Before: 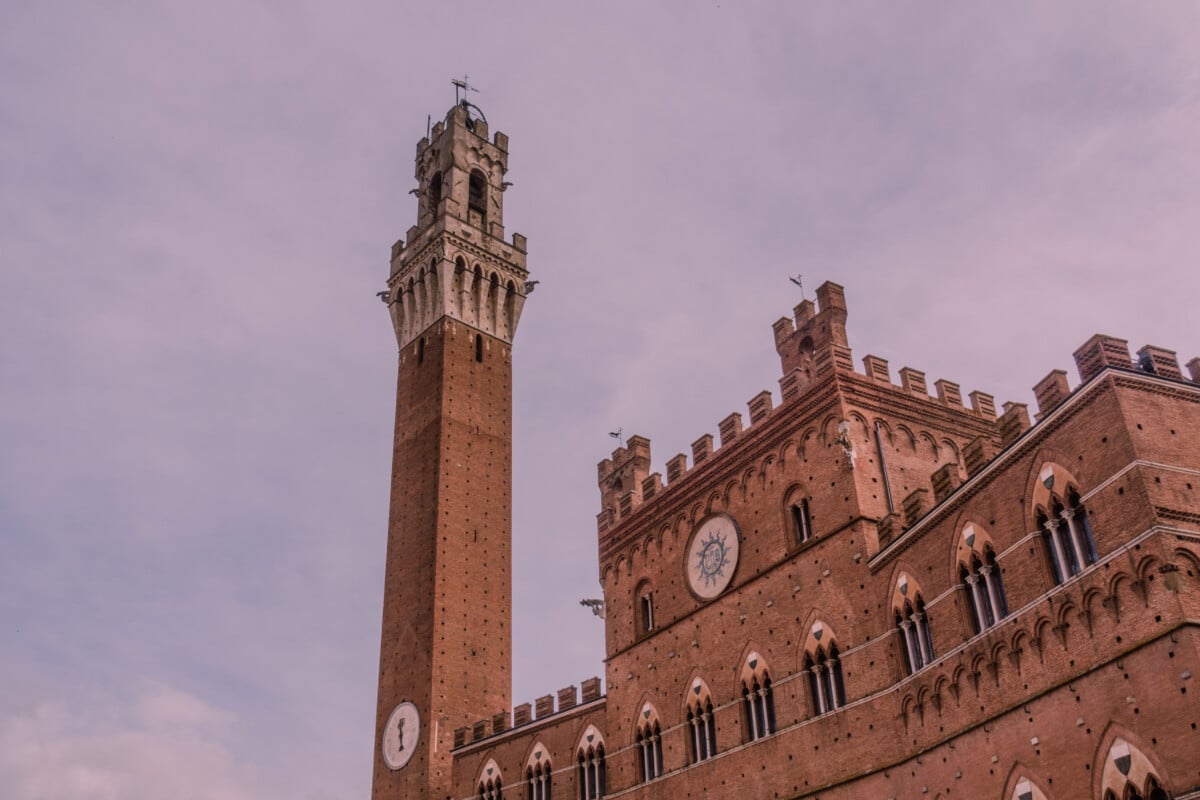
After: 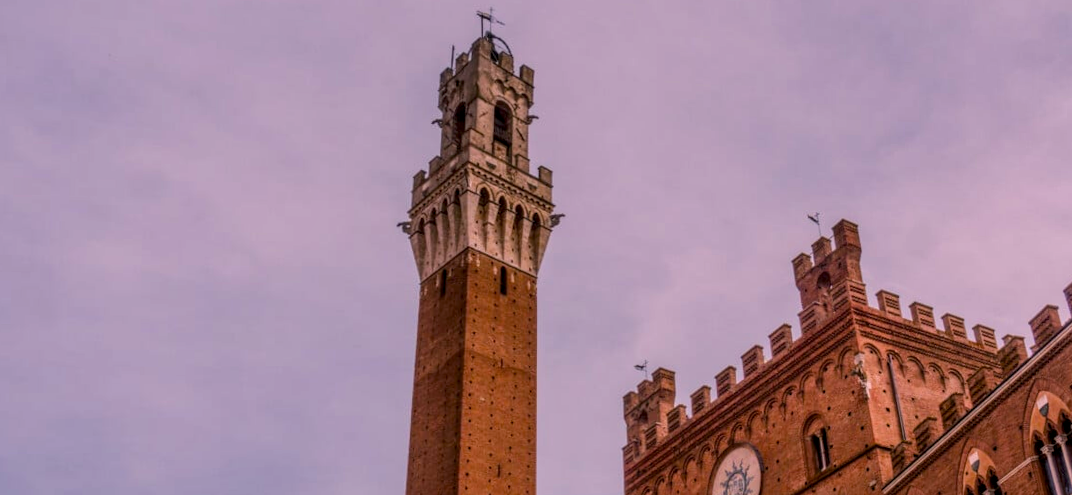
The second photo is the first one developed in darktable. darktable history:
local contrast: detail 130%
rotate and perspective: rotation -0.013°, lens shift (vertical) -0.027, lens shift (horizontal) 0.178, crop left 0.016, crop right 0.989, crop top 0.082, crop bottom 0.918
color balance rgb: linear chroma grading › global chroma 15%, perceptual saturation grading › global saturation 30%
crop: left 1.509%, top 3.452%, right 7.696%, bottom 28.452%
